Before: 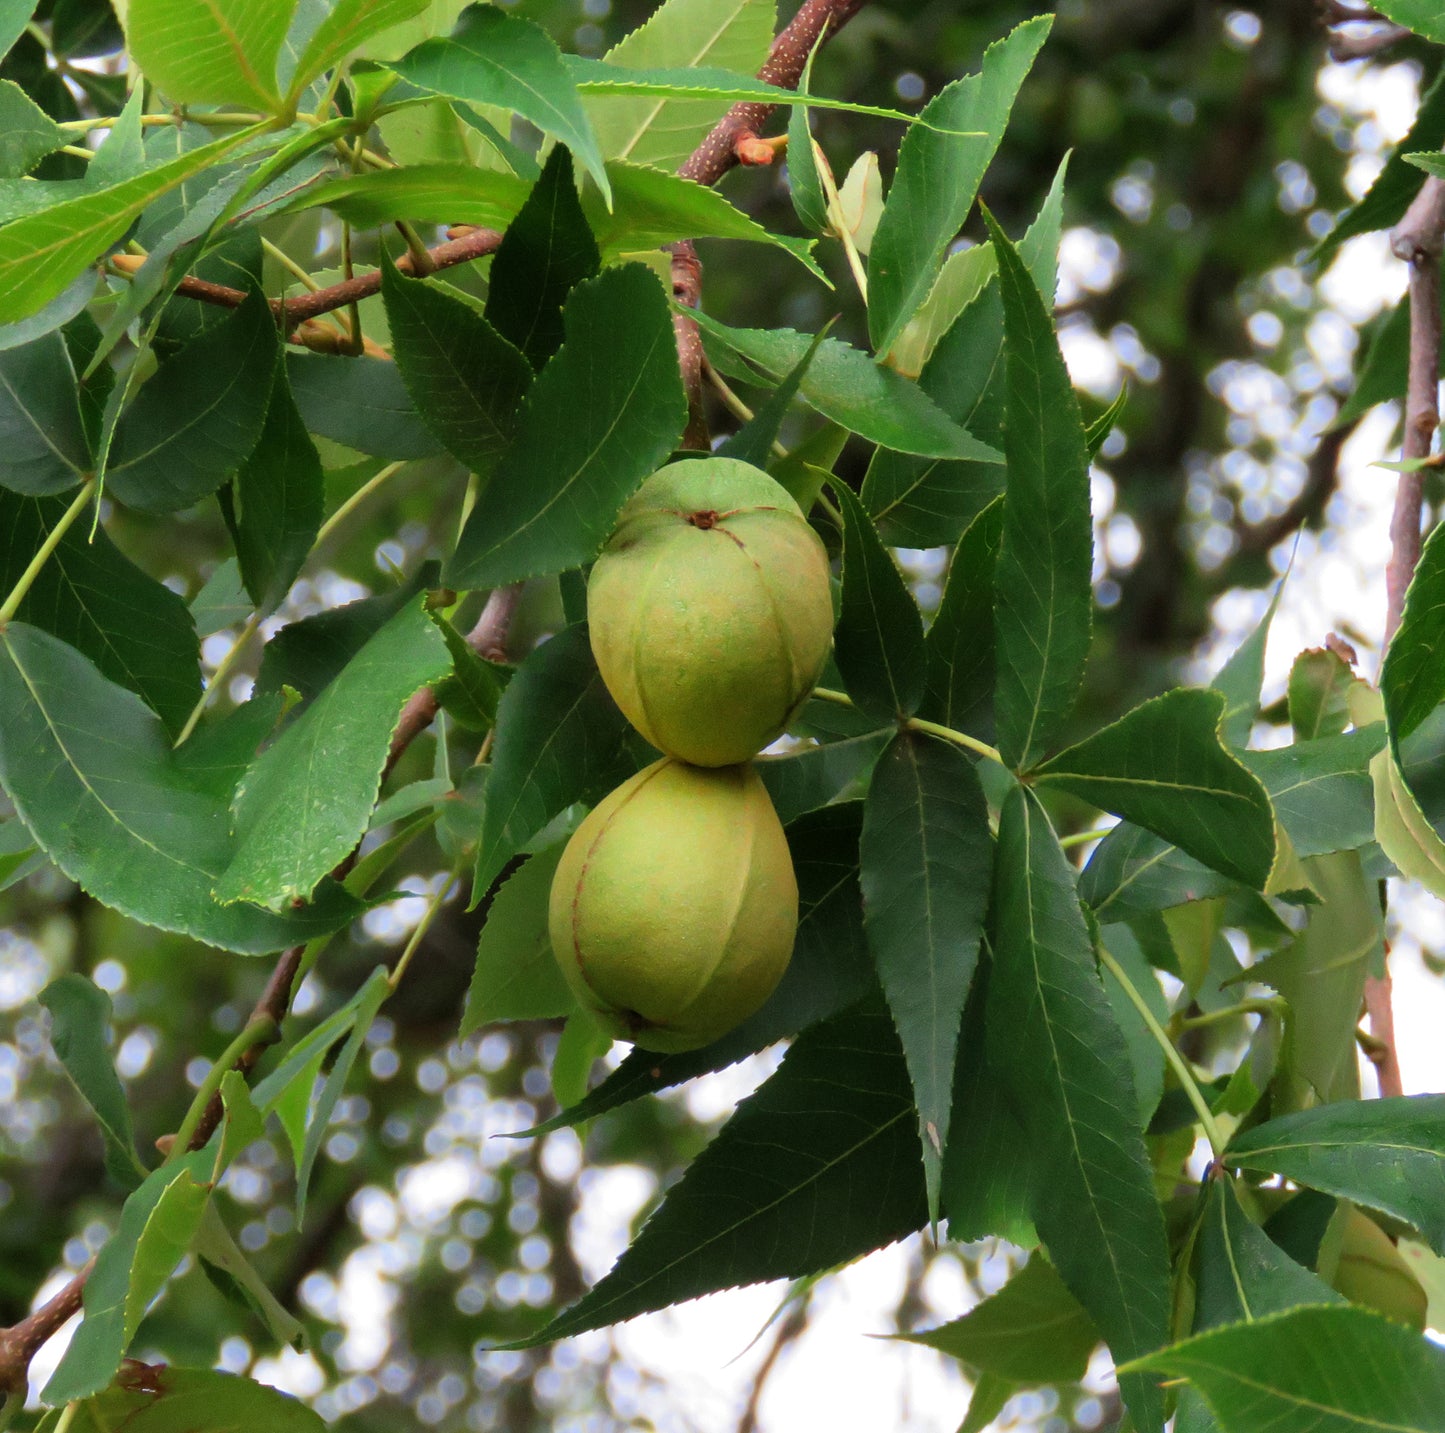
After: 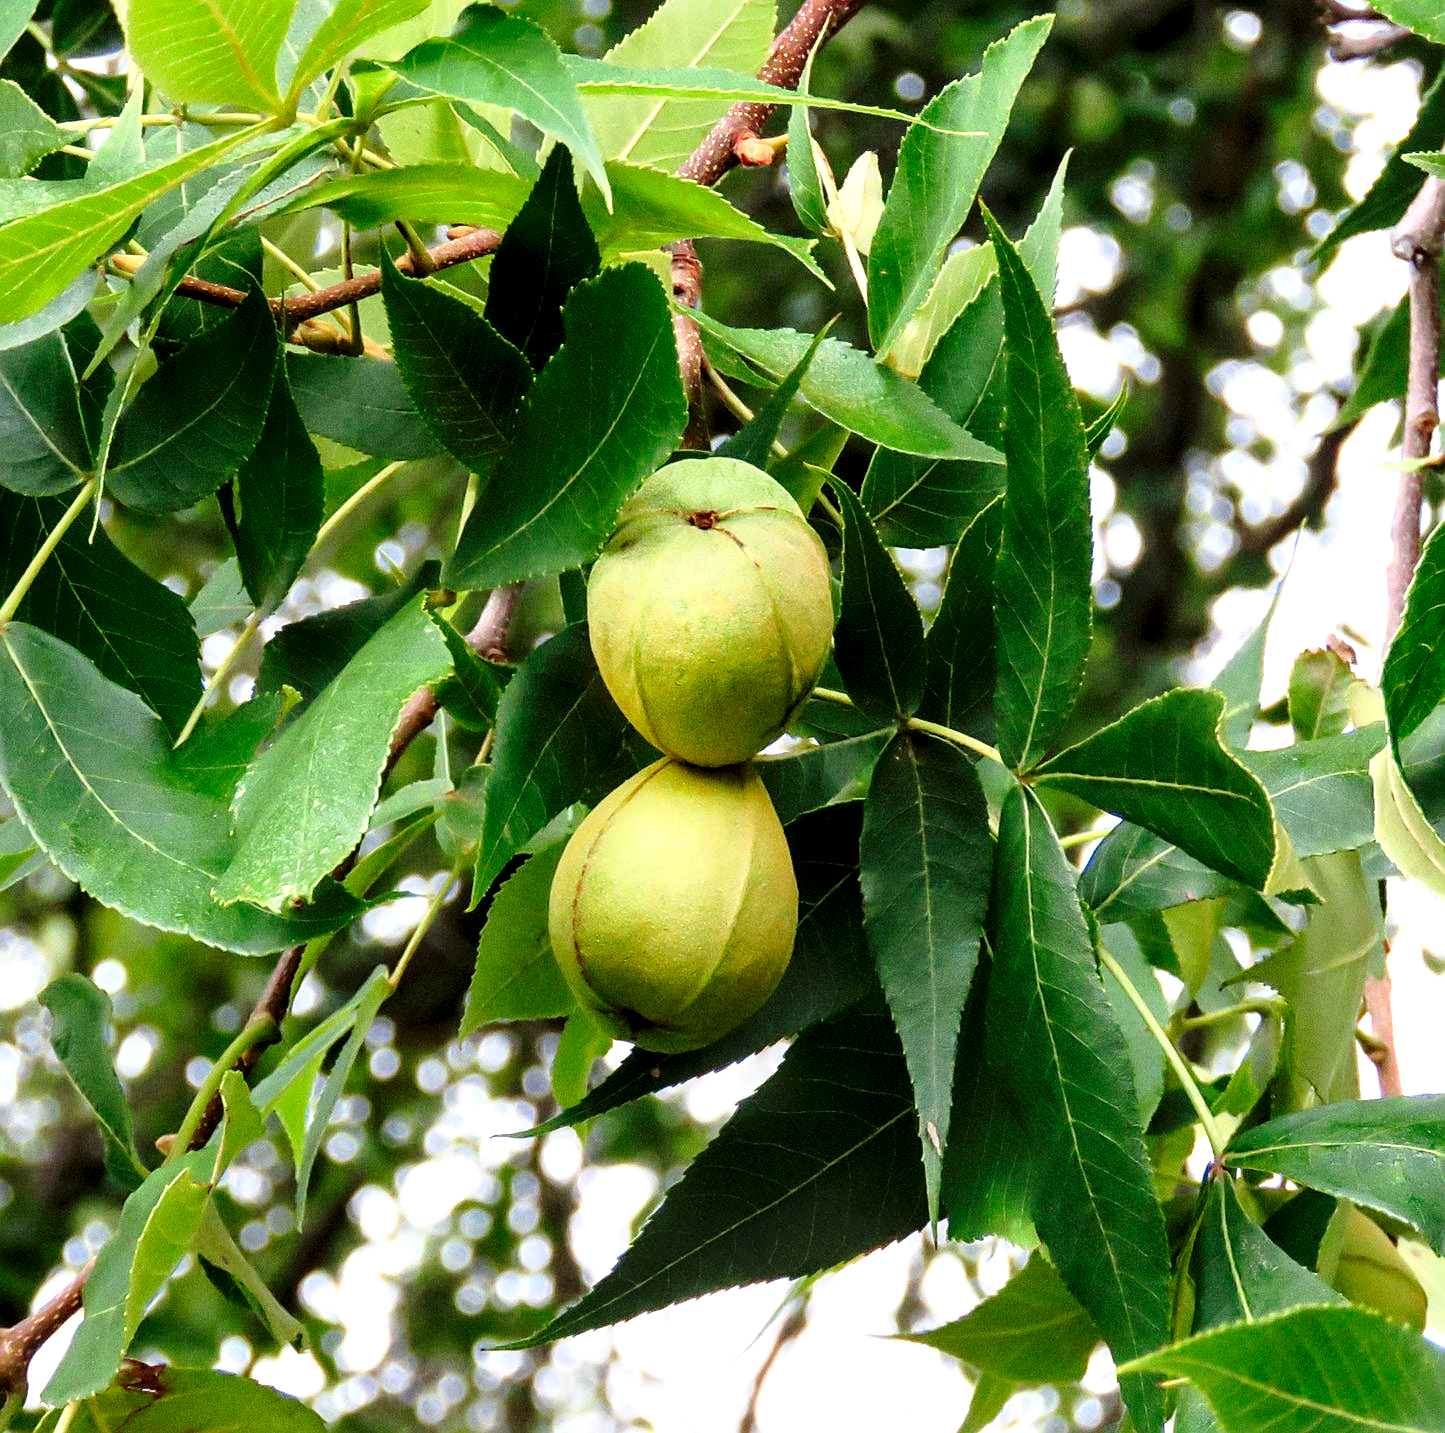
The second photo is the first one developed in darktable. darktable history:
sharpen: on, module defaults
base curve: curves: ch0 [(0, 0) (0.028, 0.03) (0.121, 0.232) (0.46, 0.748) (0.859, 0.968) (1, 1)], preserve colors none
local contrast: detail 135%, midtone range 0.743
